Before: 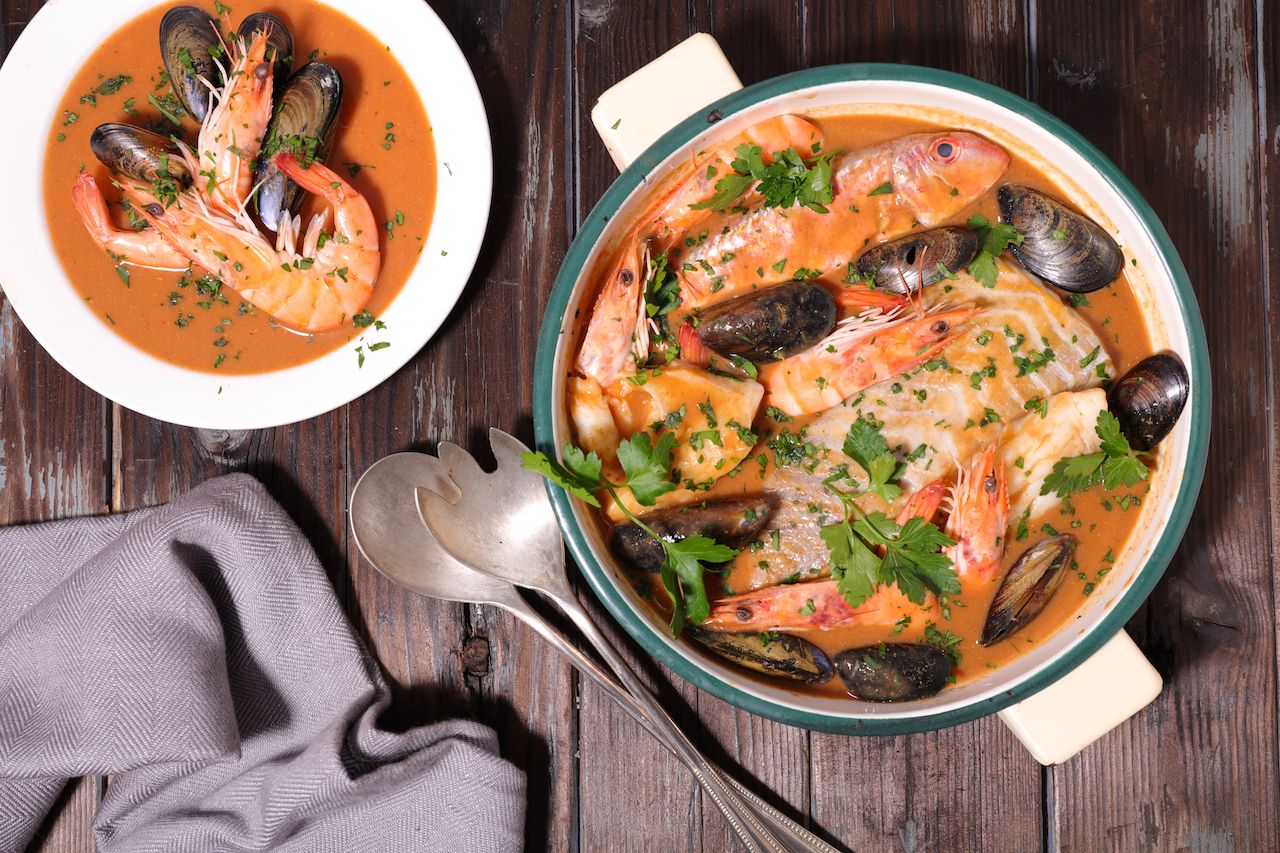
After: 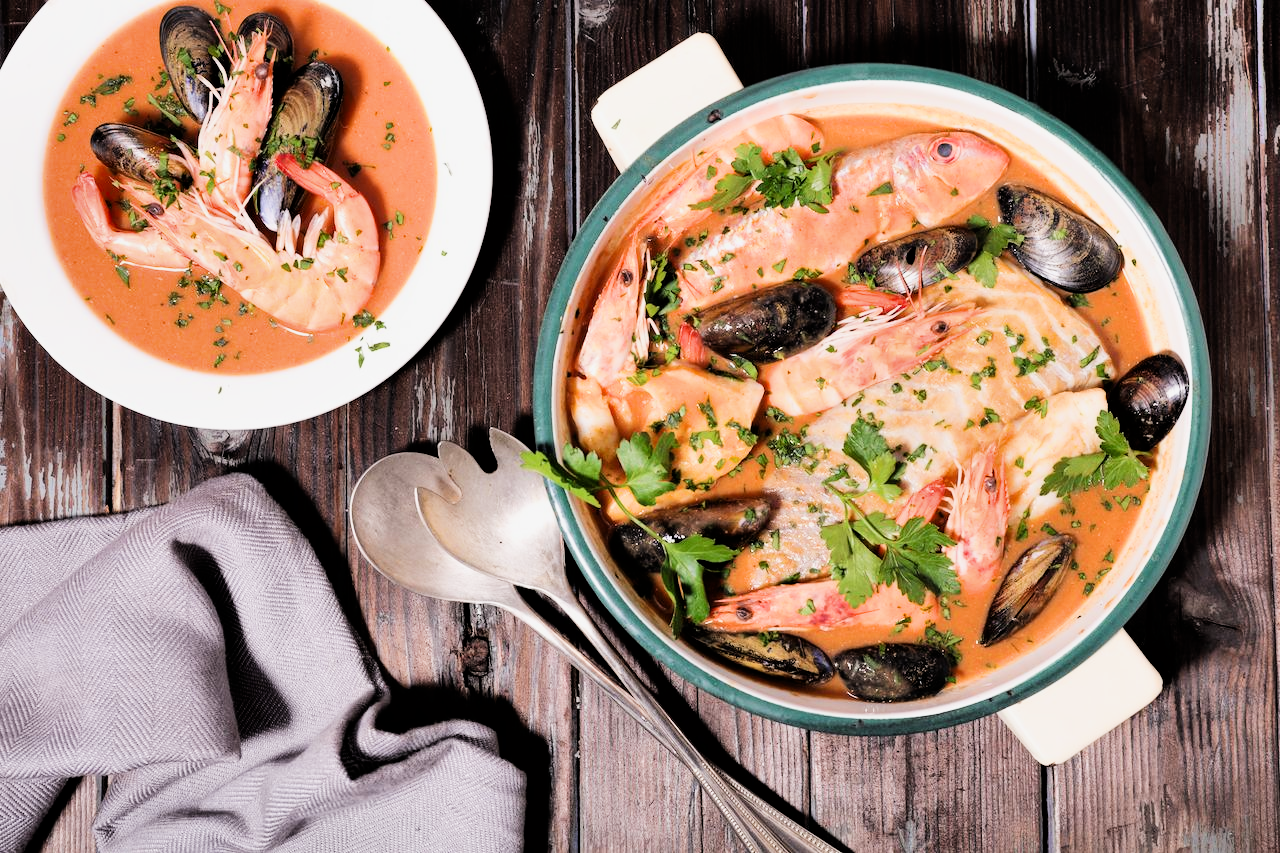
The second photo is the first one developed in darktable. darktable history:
filmic rgb: black relative exposure -5 EV, hardness 2.88, contrast 1.4, highlights saturation mix -30%
exposure: exposure 0.6 EV, compensate highlight preservation false
shadows and highlights: soften with gaussian
